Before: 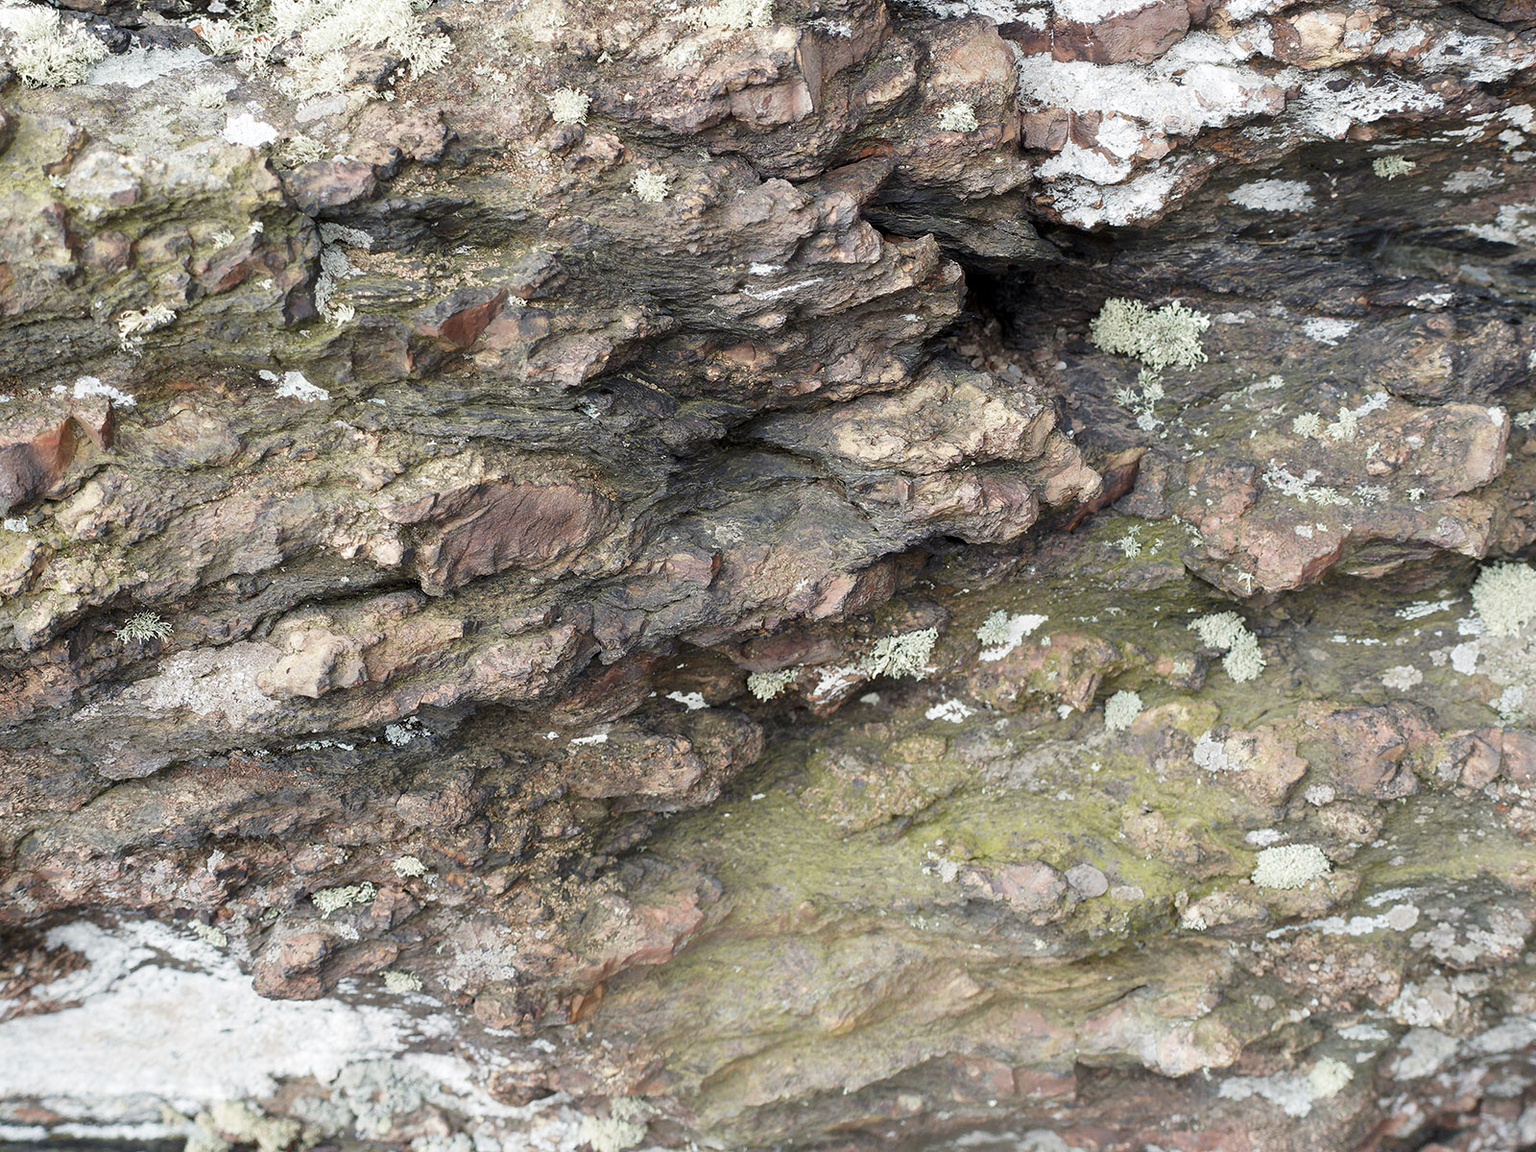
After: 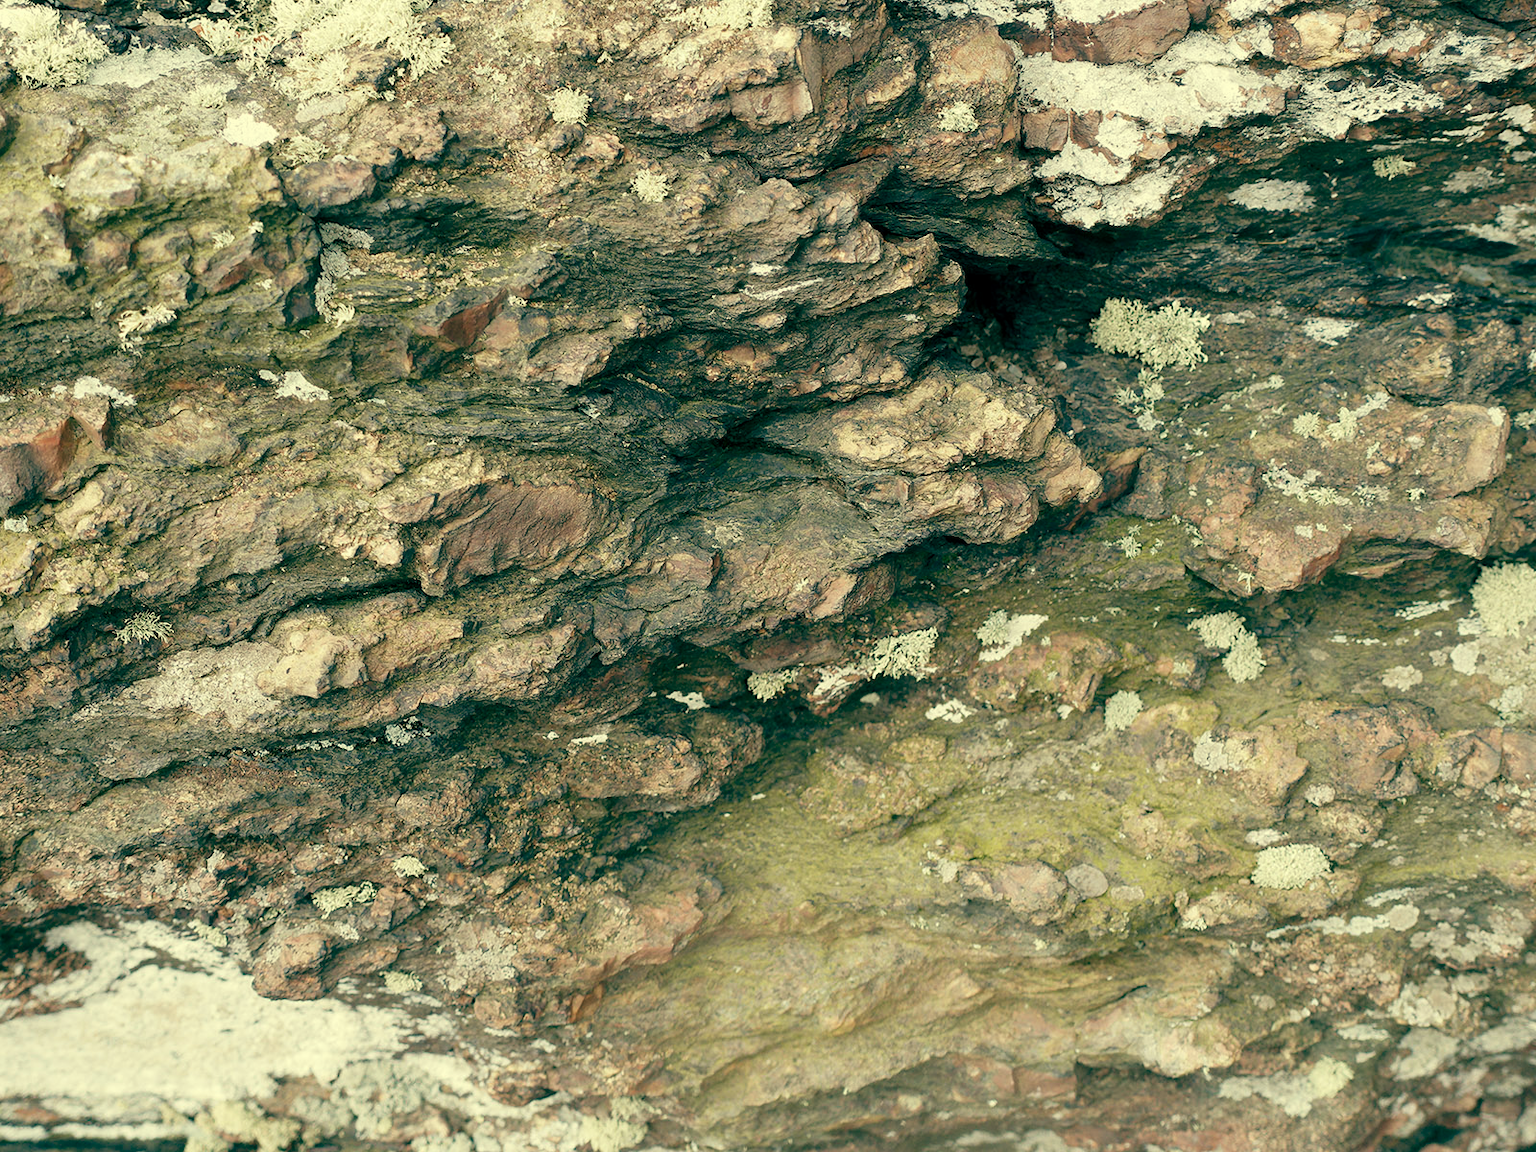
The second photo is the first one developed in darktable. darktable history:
color balance: mode lift, gamma, gain (sRGB), lift [1, 0.69, 1, 1], gamma [1, 1.482, 1, 1], gain [1, 1, 1, 0.802]
